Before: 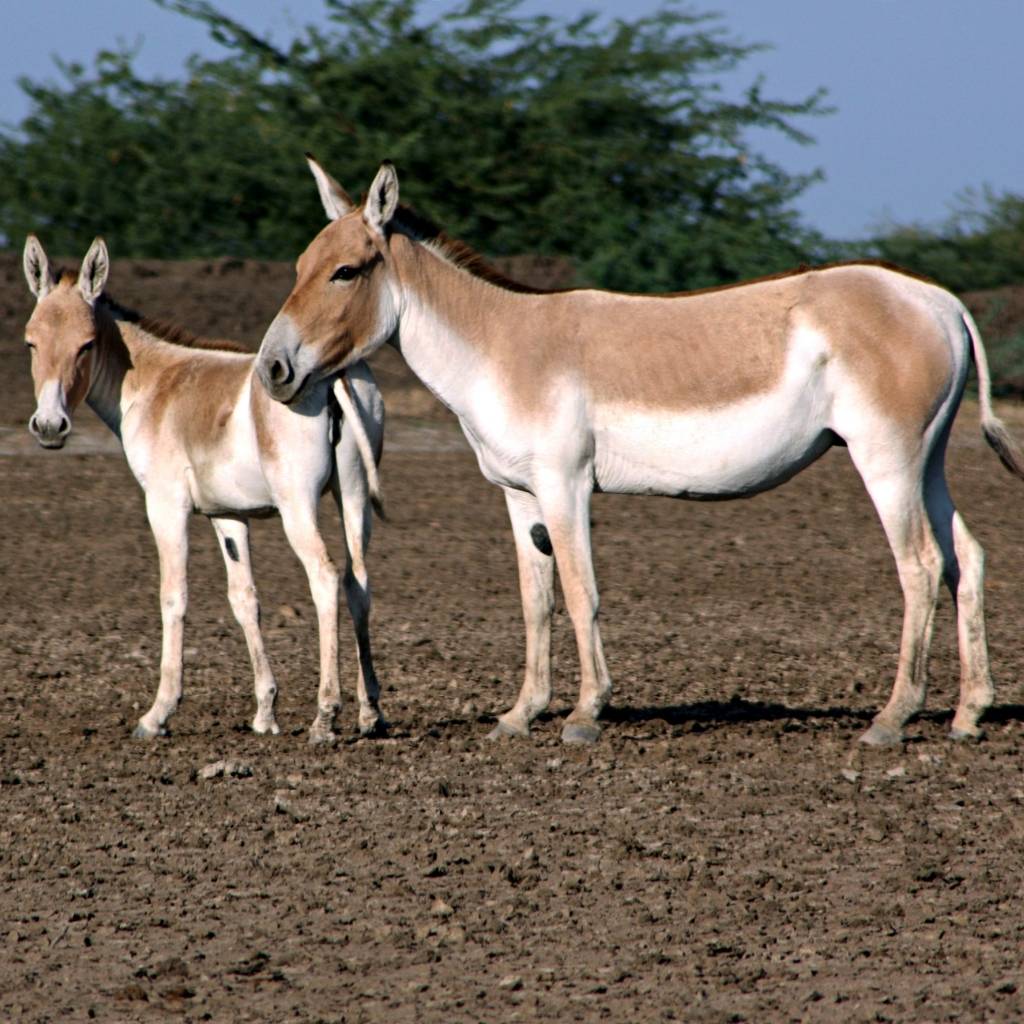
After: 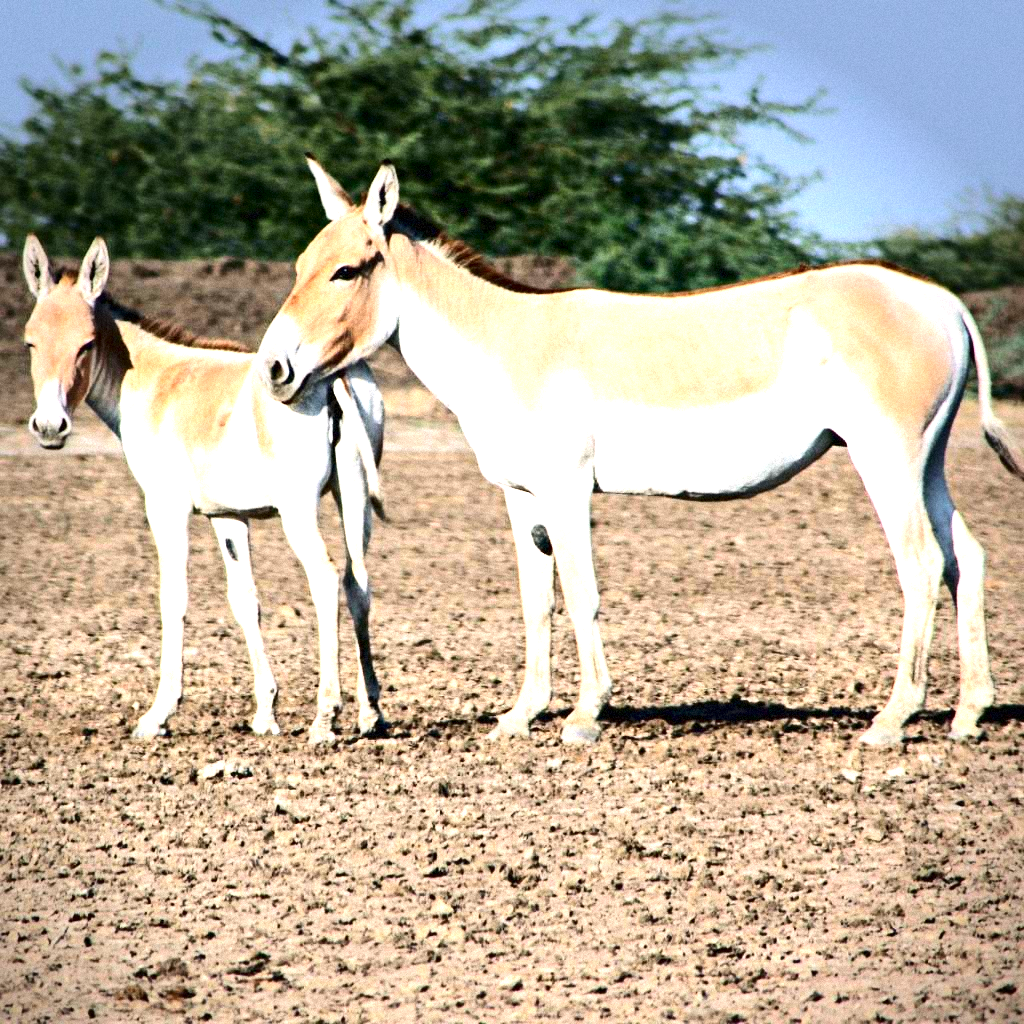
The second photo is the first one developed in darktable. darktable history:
vignetting: brightness -0.629, saturation -0.007, center (-0.028, 0.239)
exposure: black level correction 0, exposure 2.088 EV, compensate exposure bias true, compensate highlight preservation false
grain: mid-tones bias 0%
contrast brightness saturation: contrast 0.28
